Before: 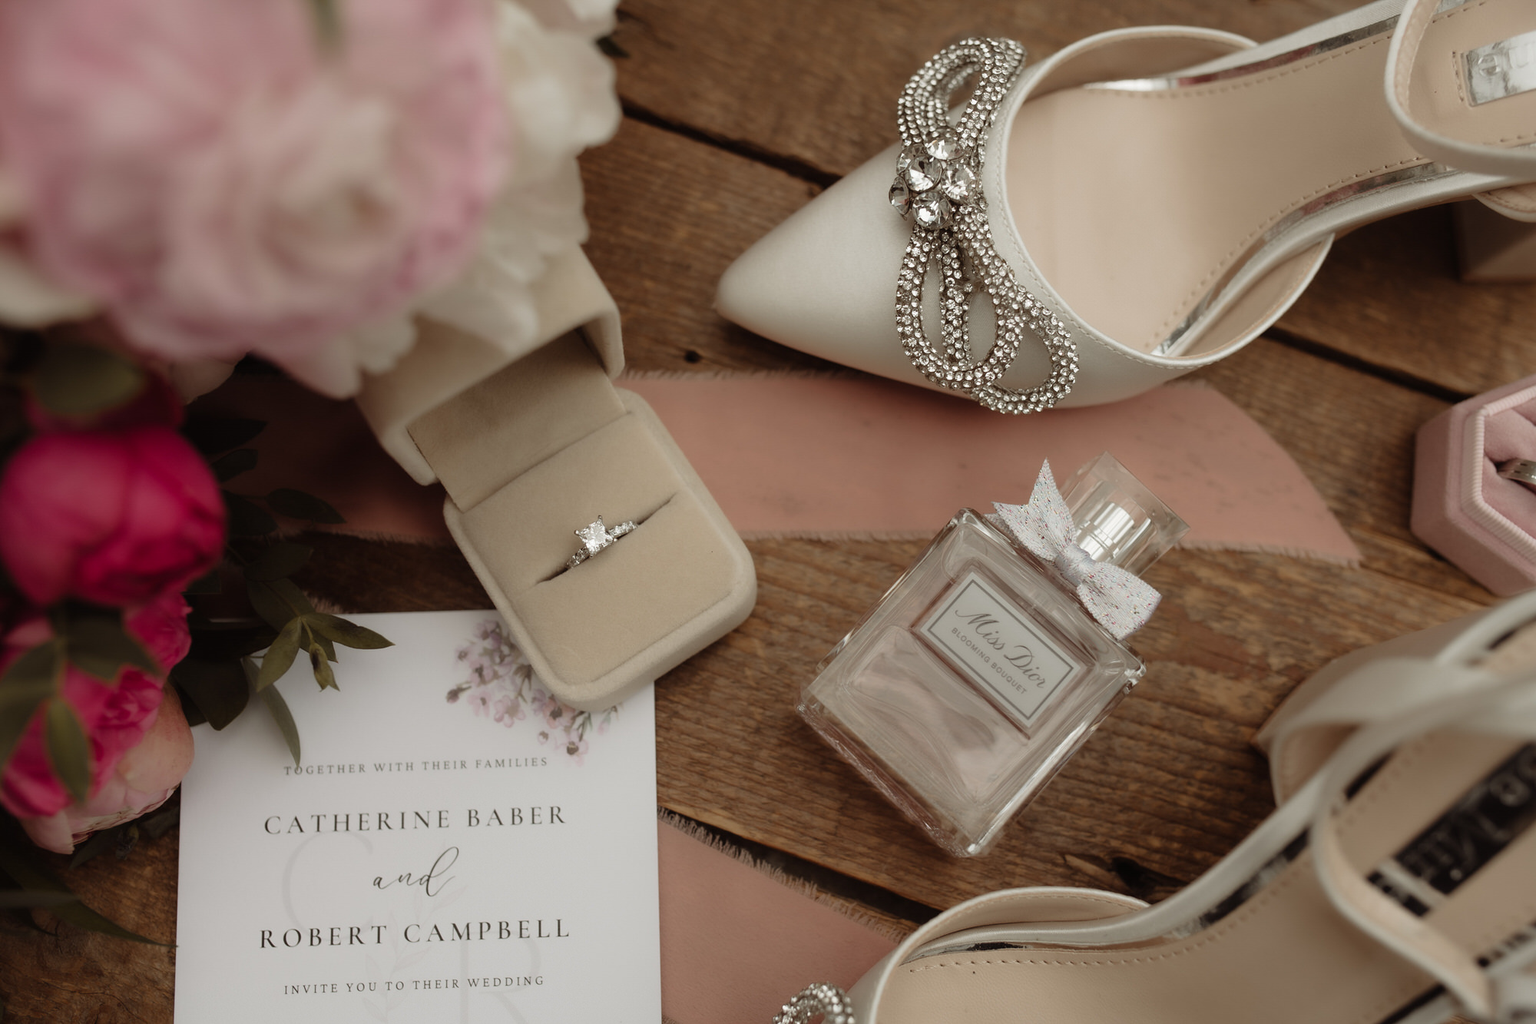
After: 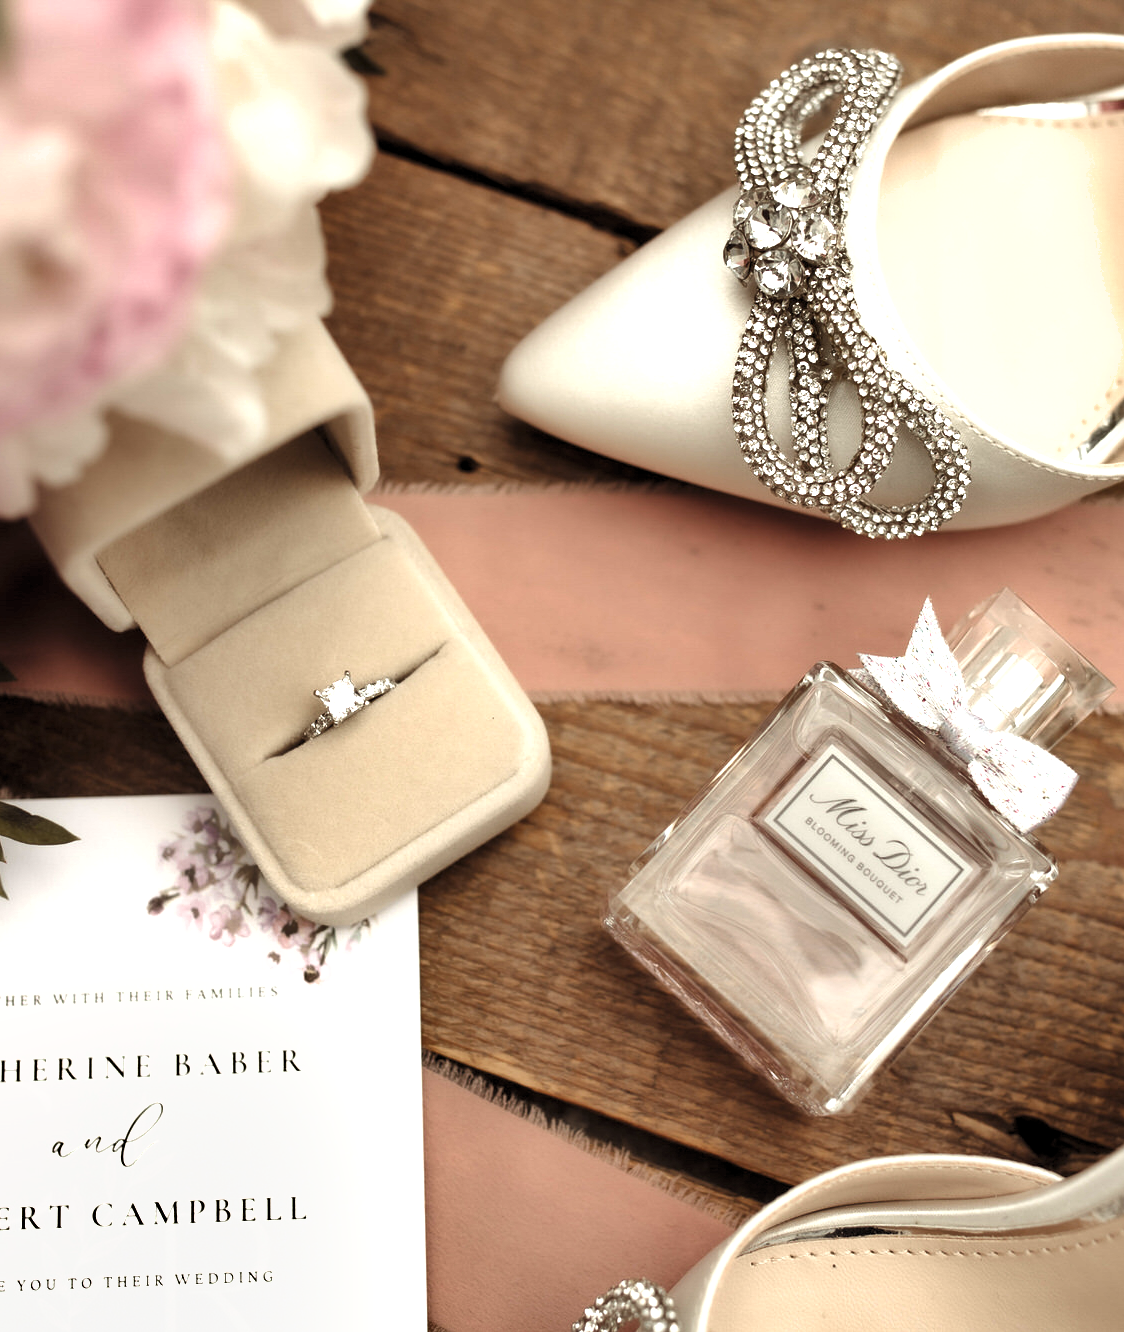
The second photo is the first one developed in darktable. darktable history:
shadows and highlights: shadows 12.95, white point adjustment 1.2, soften with gaussian
levels: black 0.106%, levels [0.062, 0.494, 0.925]
exposure: exposure 1 EV, compensate highlight preservation false
crop: left 21.726%, right 22.06%, bottom 0.002%
